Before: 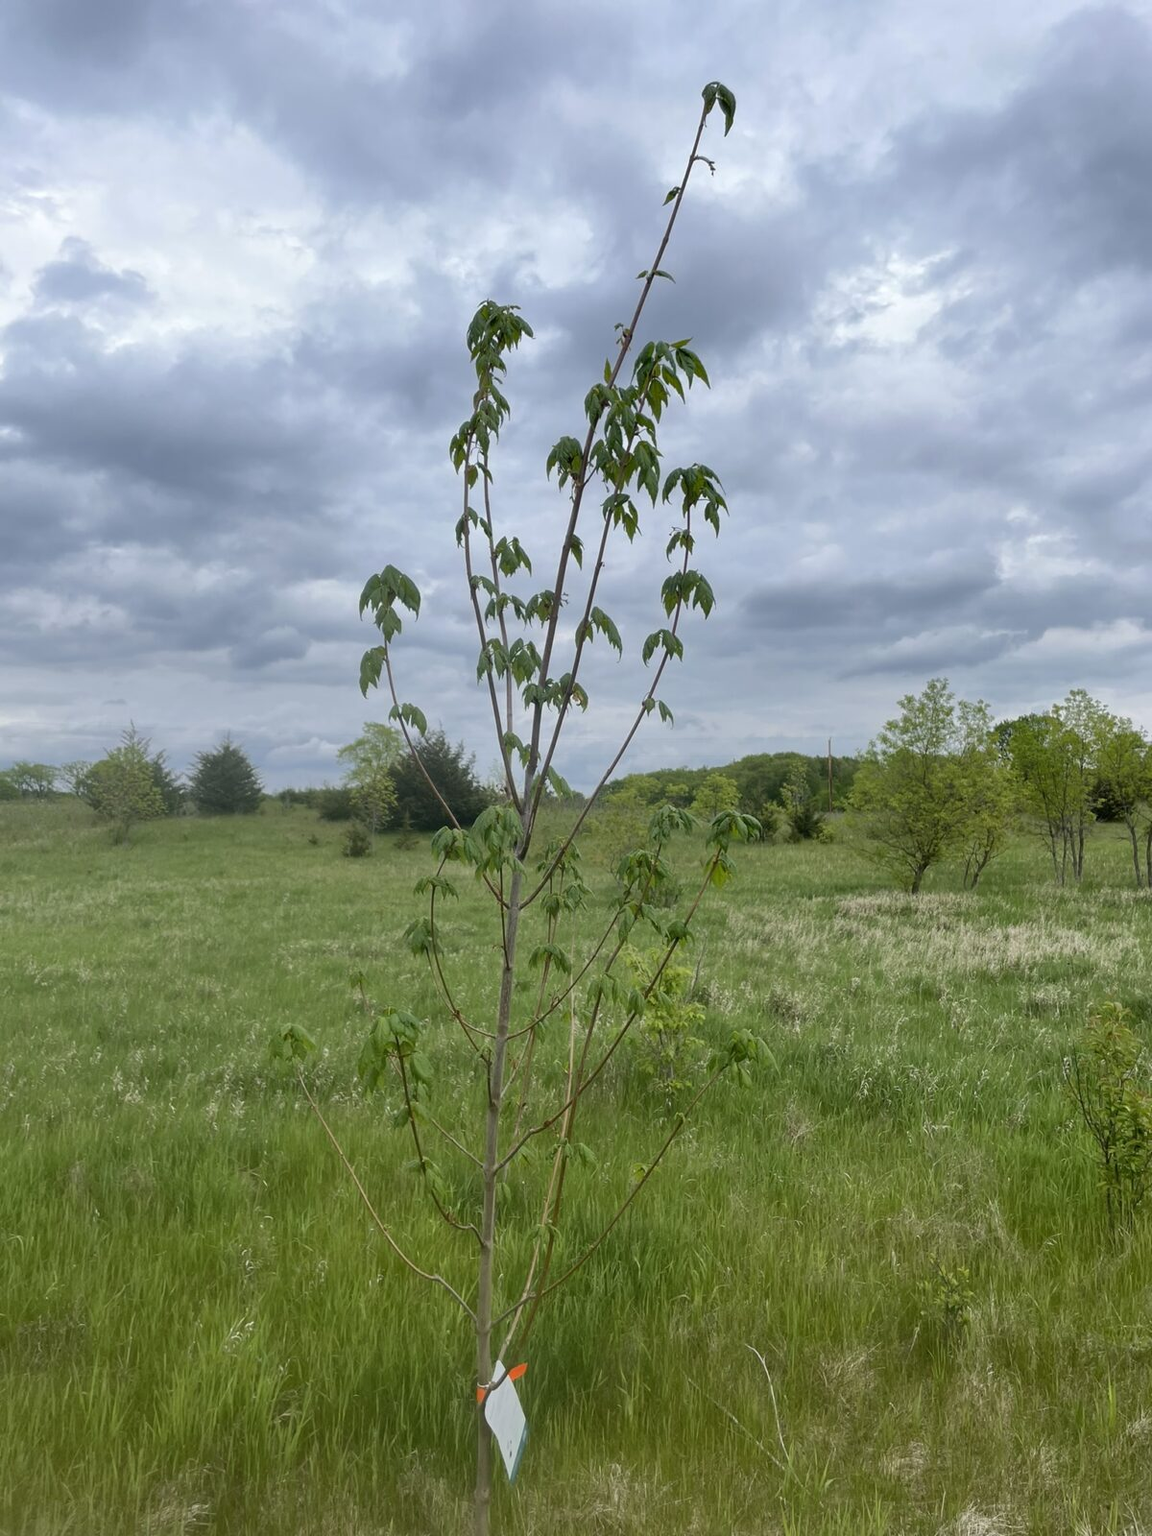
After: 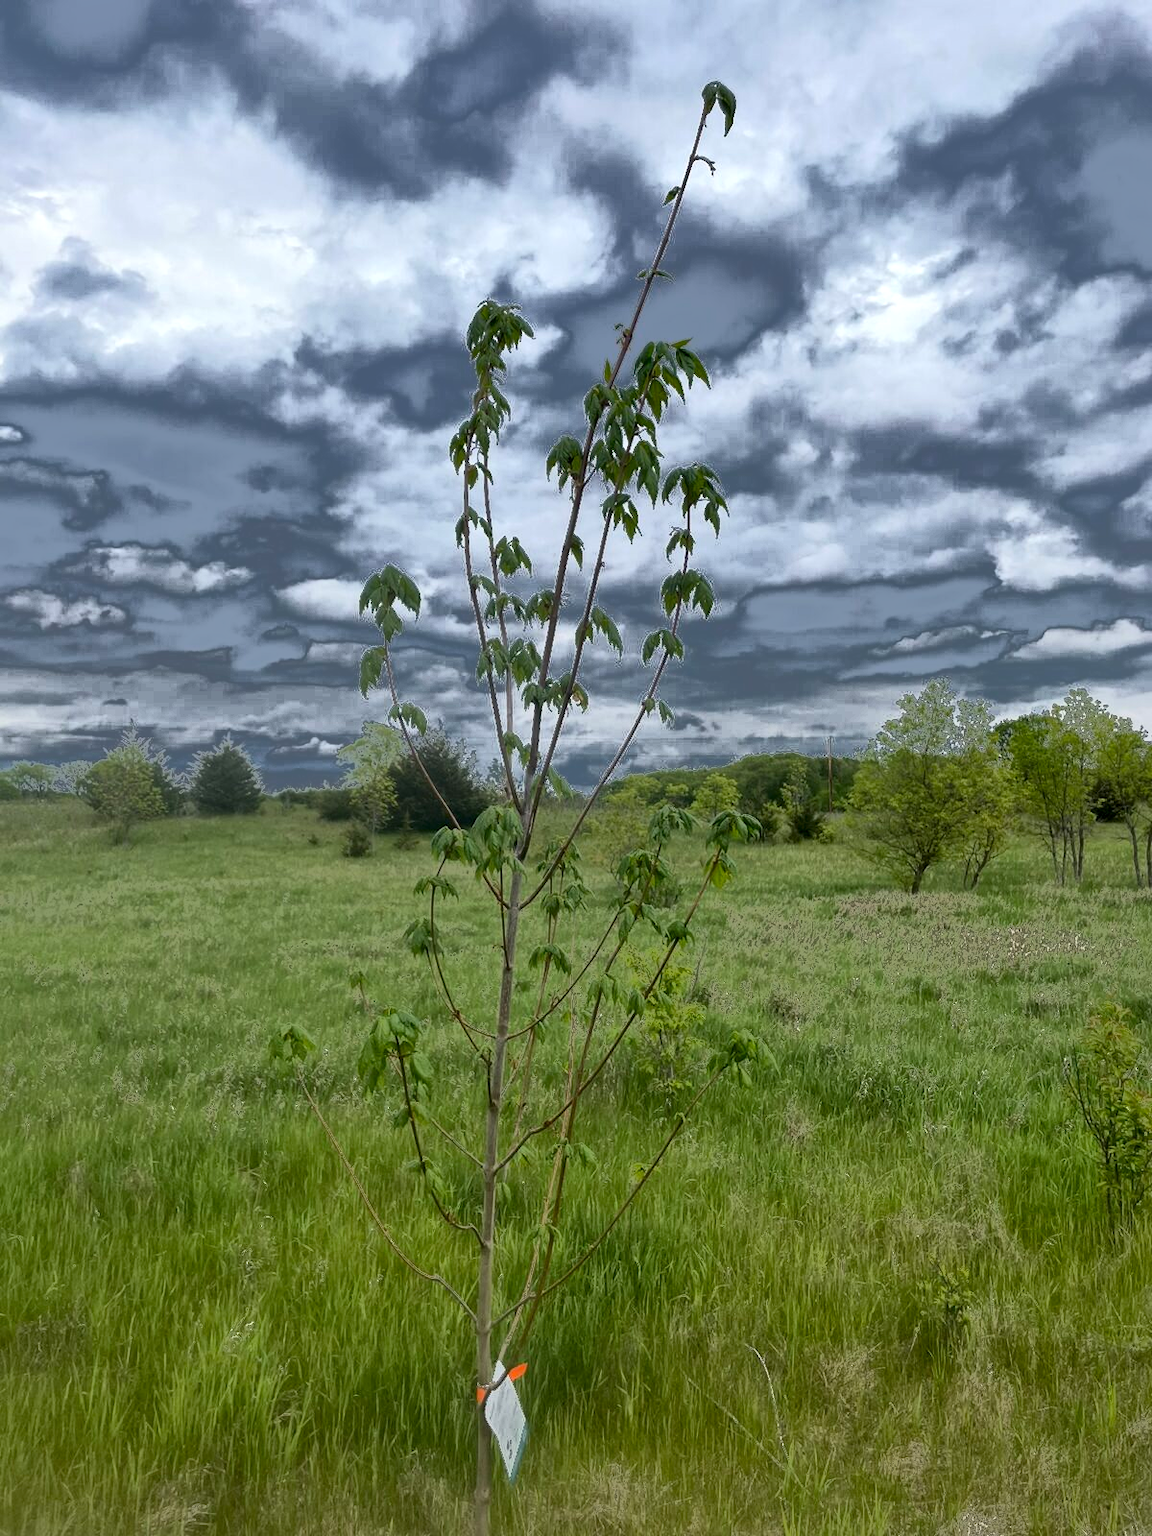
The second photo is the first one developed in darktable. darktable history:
local contrast: mode bilateral grid, contrast 20, coarseness 100, detail 150%, midtone range 0.2
fill light: exposure -0.73 EV, center 0.69, width 2.2
